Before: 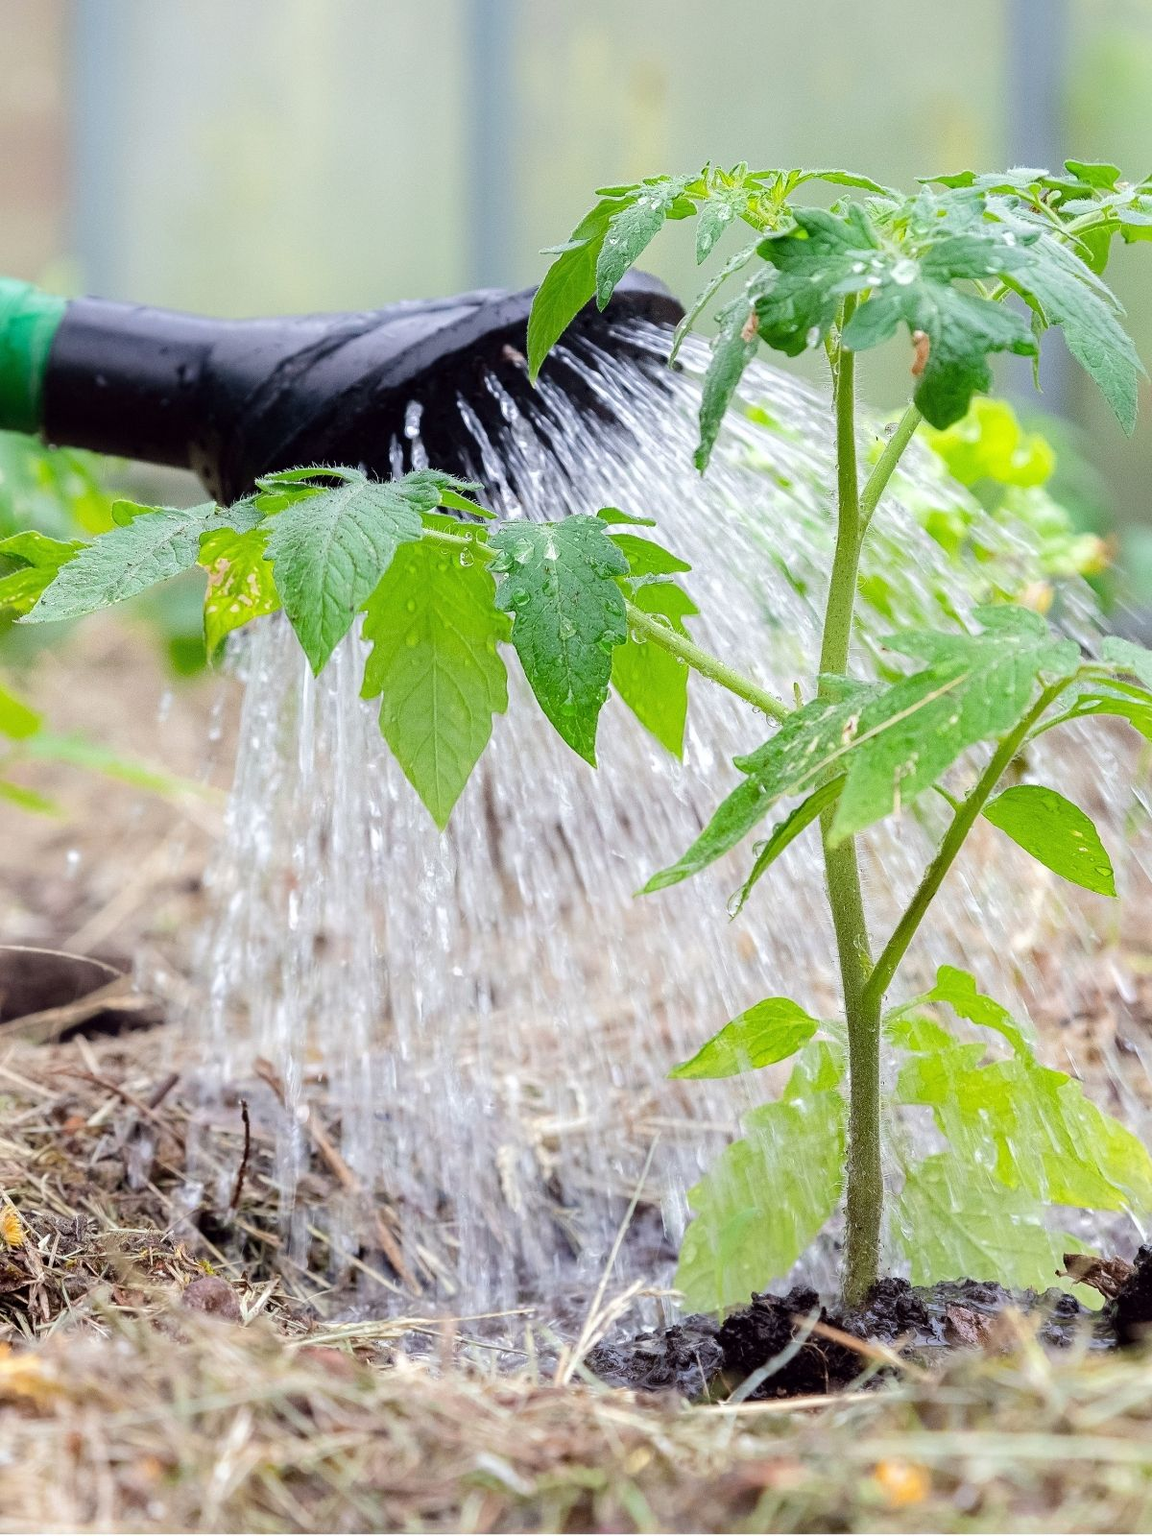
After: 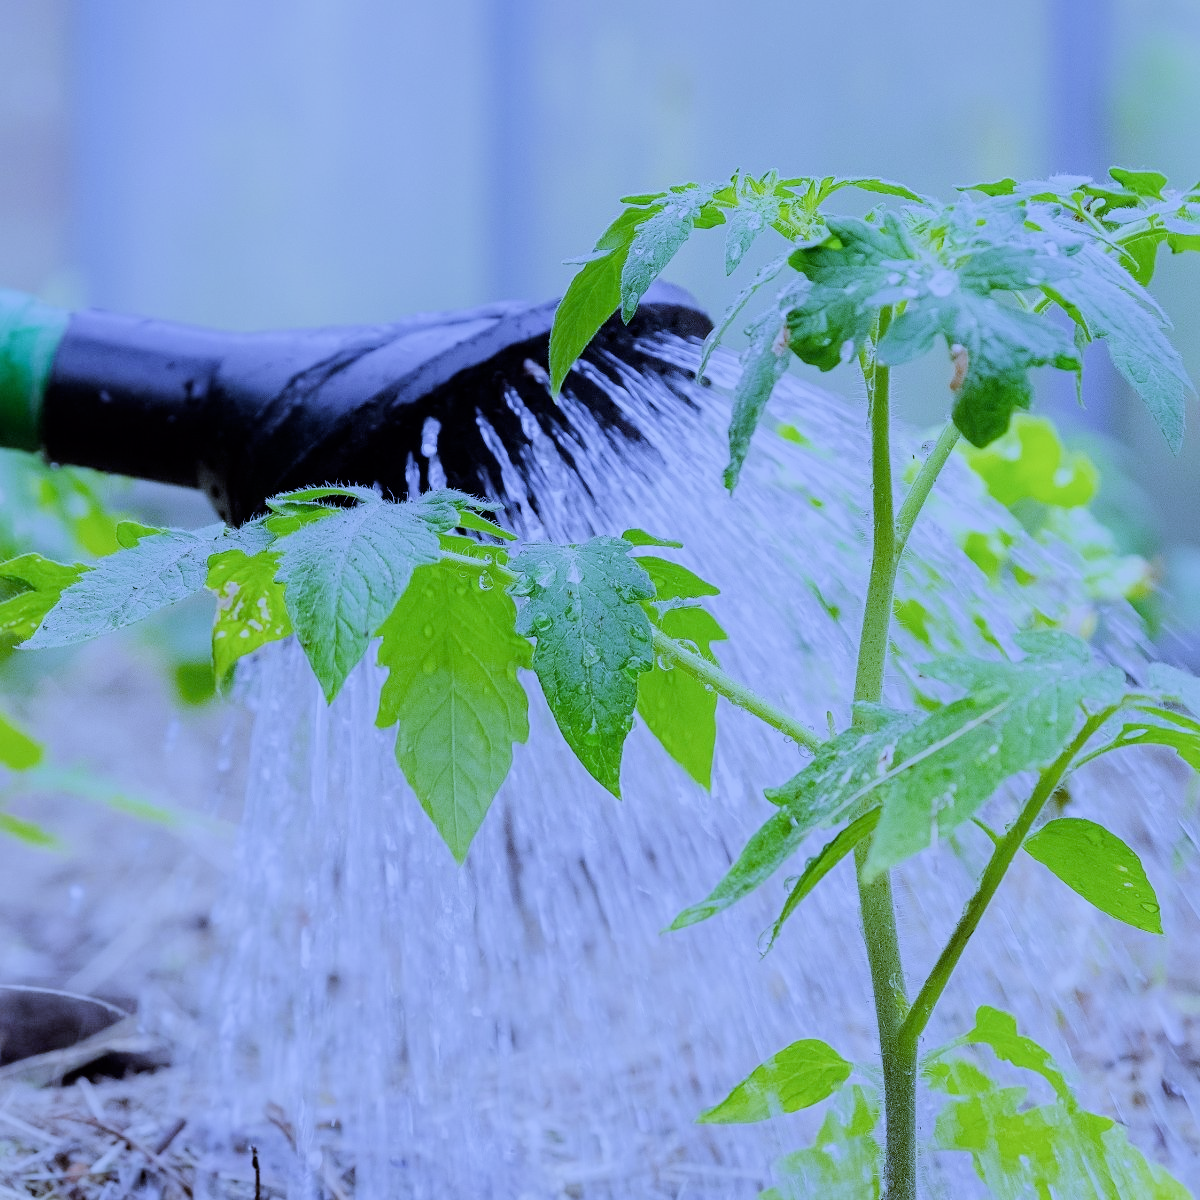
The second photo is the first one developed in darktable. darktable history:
crop: bottom 24.988%
white balance: red 0.766, blue 1.537
filmic rgb: black relative exposure -7.65 EV, white relative exposure 4.56 EV, hardness 3.61
